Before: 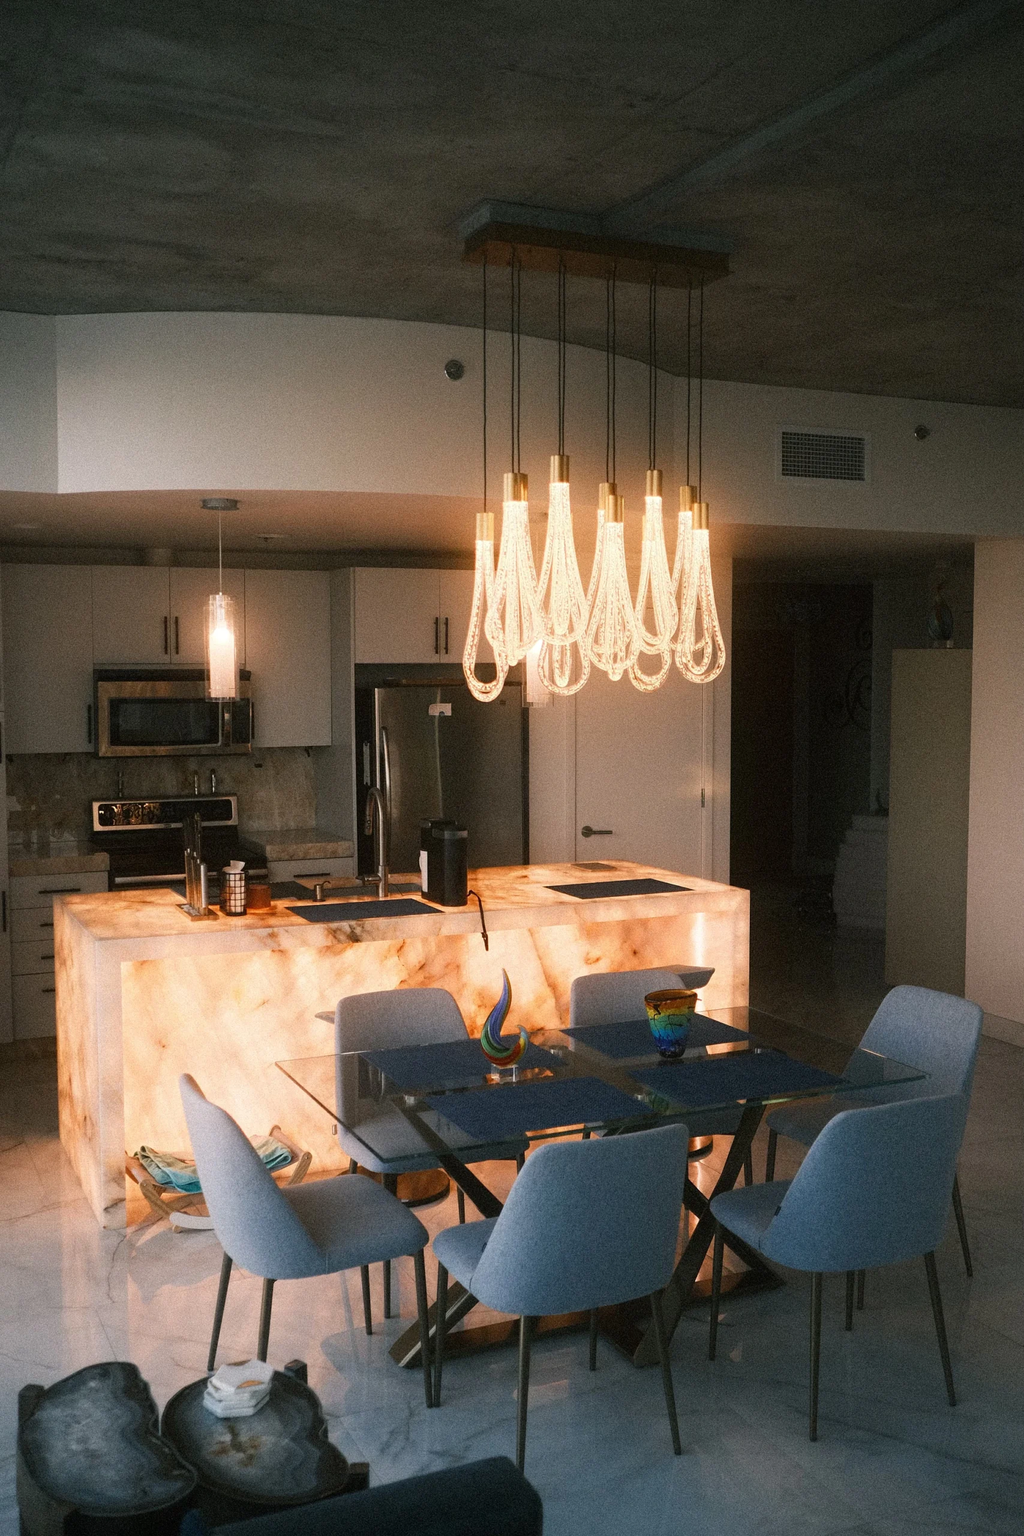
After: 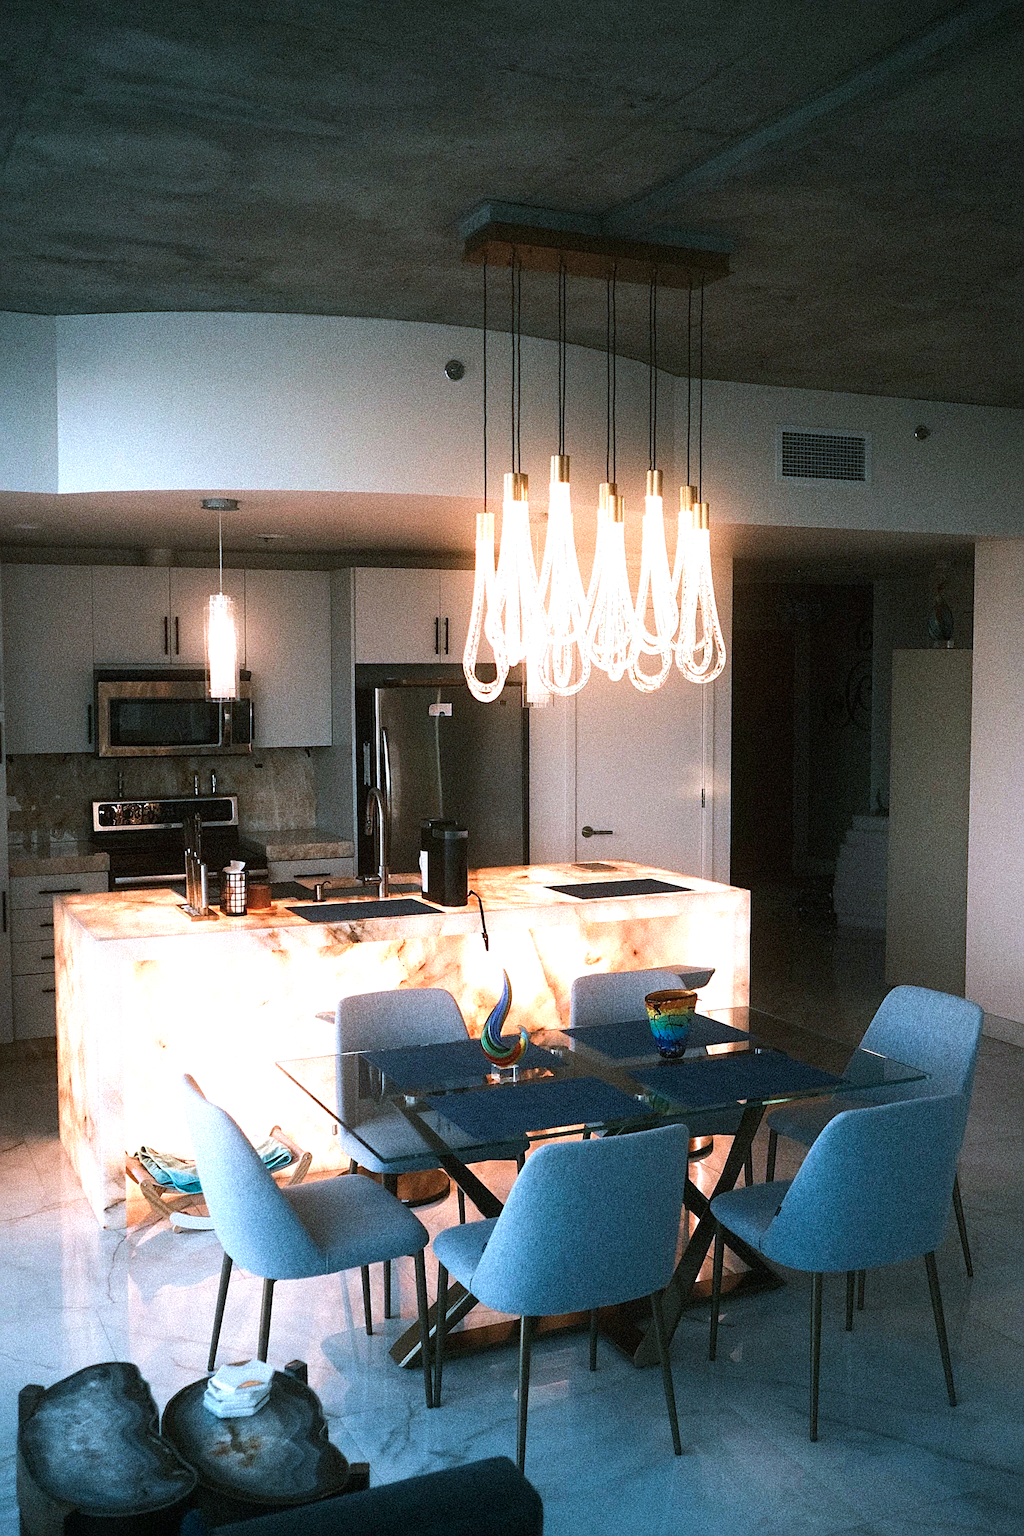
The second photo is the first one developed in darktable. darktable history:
tone equalizer: -8 EV -0.417 EV, -7 EV -0.389 EV, -6 EV -0.333 EV, -5 EV -0.222 EV, -3 EV 0.222 EV, -2 EV 0.333 EV, -1 EV 0.389 EV, +0 EV 0.417 EV, edges refinement/feathering 500, mask exposure compensation -1.57 EV, preserve details no
exposure: black level correction 0.001, exposure 0.5 EV, compensate exposure bias true, compensate highlight preservation false
sharpen: on, module defaults
color correction: highlights a* -9.35, highlights b* -23.15
velvia: strength 15%
